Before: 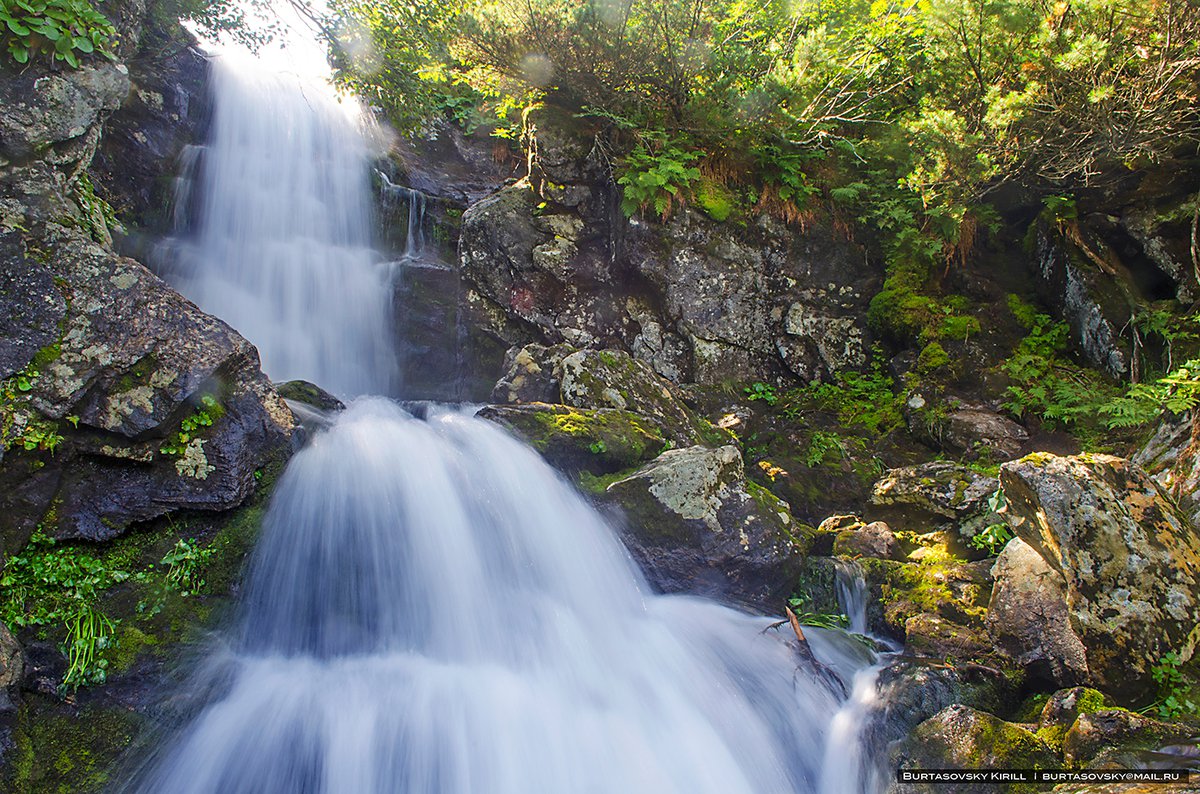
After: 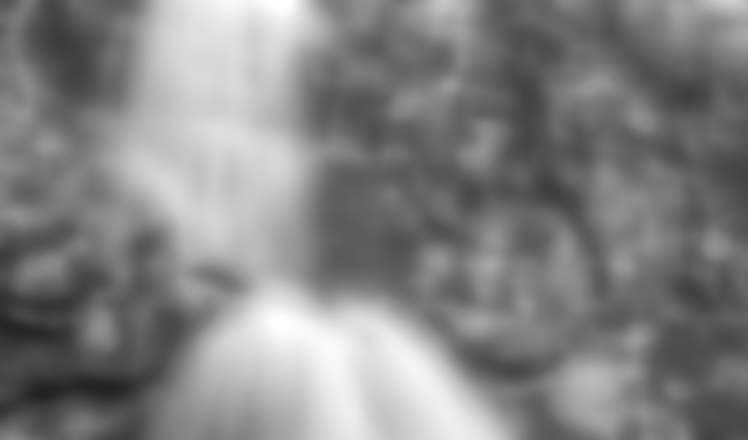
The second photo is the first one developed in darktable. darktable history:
monochrome: on, module defaults
lowpass: on, module defaults
sharpen: on, module defaults
crop and rotate: angle -4.99°, left 2.122%, top 6.945%, right 27.566%, bottom 30.519%
global tonemap: drago (1, 100), detail 1
color balance: contrast 6.48%, output saturation 113.3%
exposure: black level correction 0, exposure 0.7 EV, compensate exposure bias true, compensate highlight preservation false
